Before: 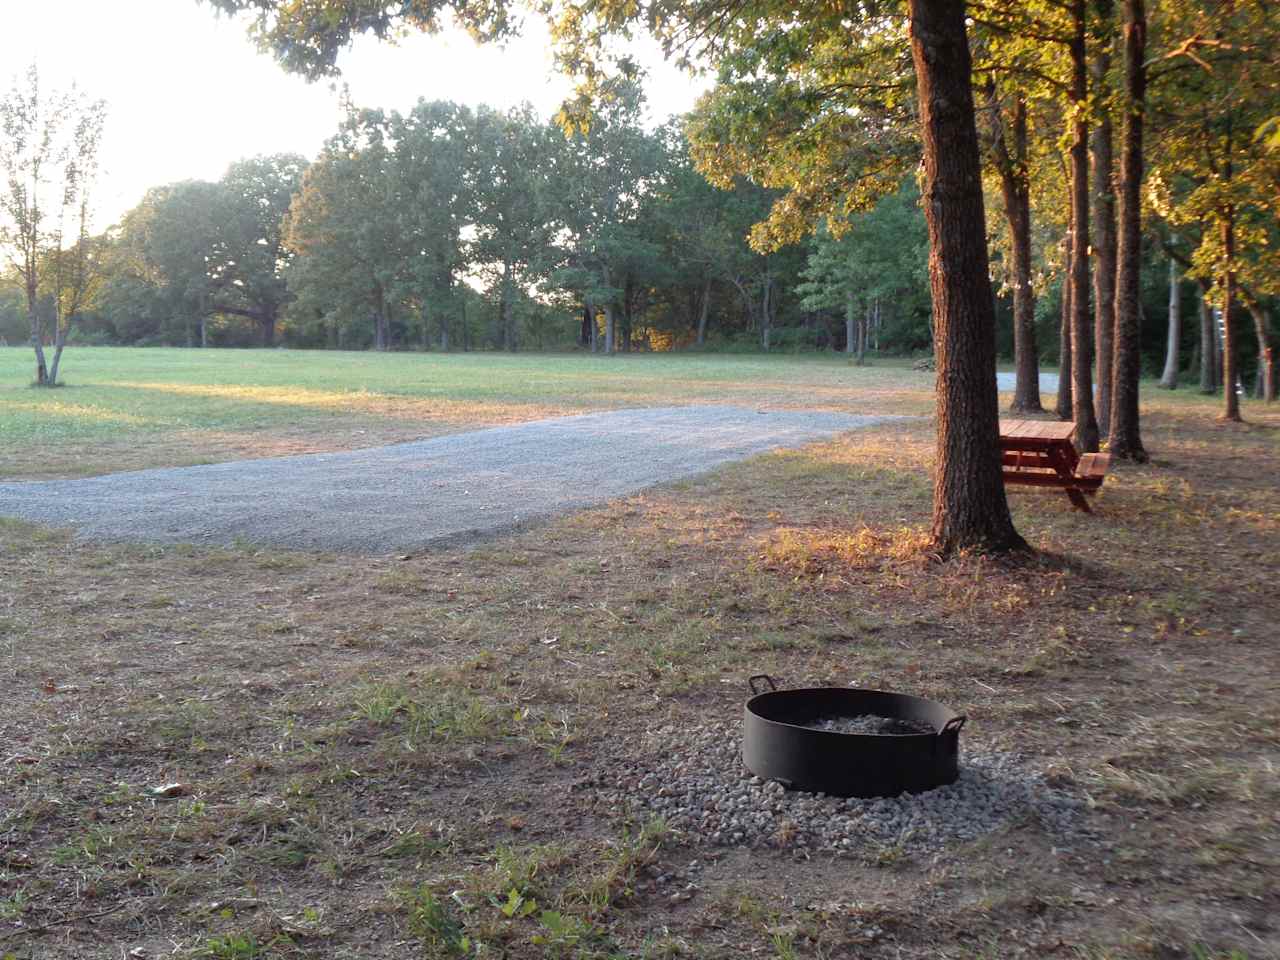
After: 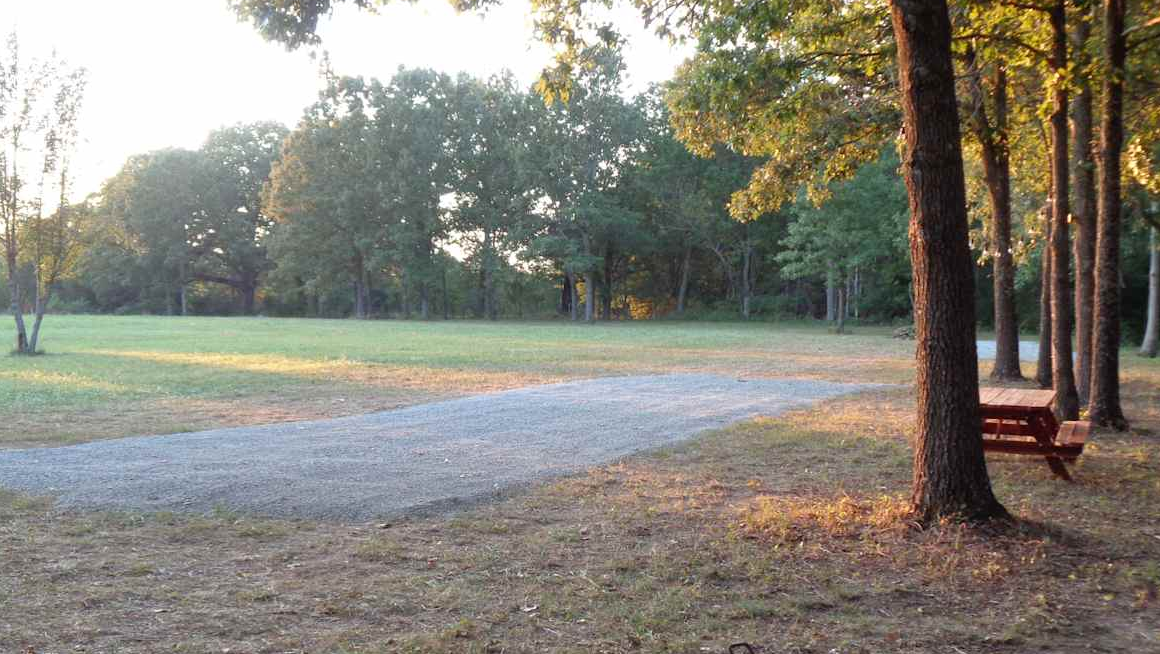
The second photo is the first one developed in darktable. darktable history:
crop: left 1.62%, top 3.358%, right 7.73%, bottom 28.477%
